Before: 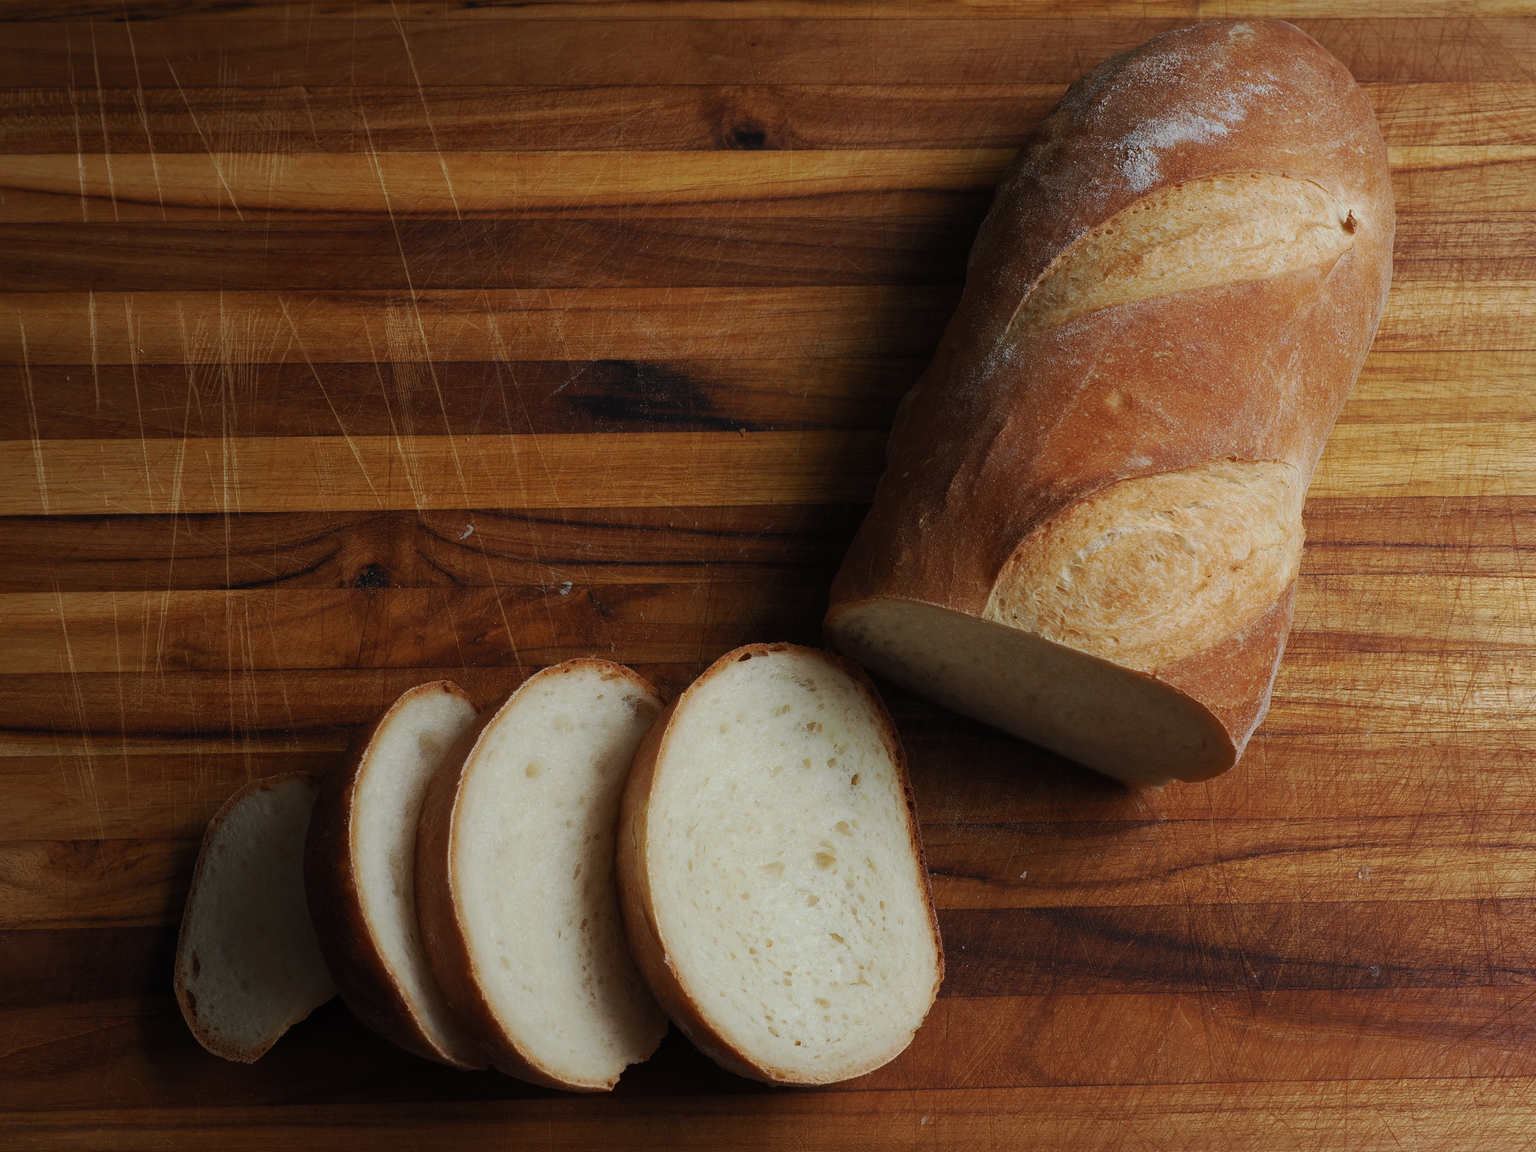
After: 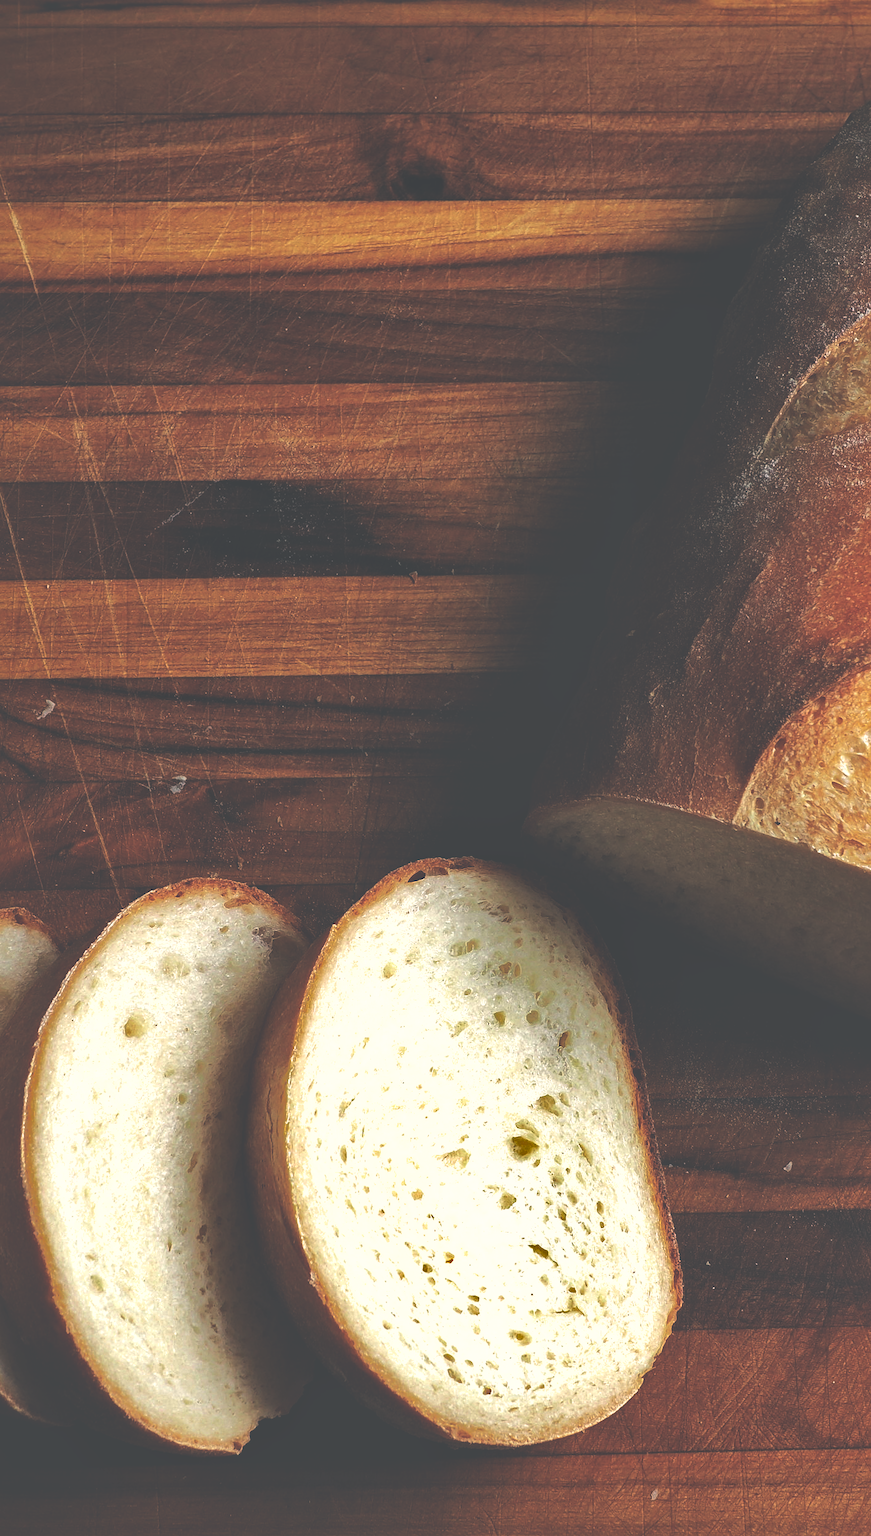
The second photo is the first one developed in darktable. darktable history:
sharpen: amount 0.211
levels: levels [0, 0.43, 0.859]
local contrast: mode bilateral grid, contrast 10, coarseness 25, detail 111%, midtone range 0.2
color correction: highlights a* 2.82, highlights b* 5, shadows a* -2.6, shadows b* -4.97, saturation 0.82
base curve: curves: ch0 [(0, 0.036) (0.007, 0.037) (0.604, 0.887) (1, 1)], preserve colors none
crop: left 28.153%, right 29.262%
haze removal: compatibility mode true, adaptive false
shadows and highlights: shadows 39.44, highlights -59.85
